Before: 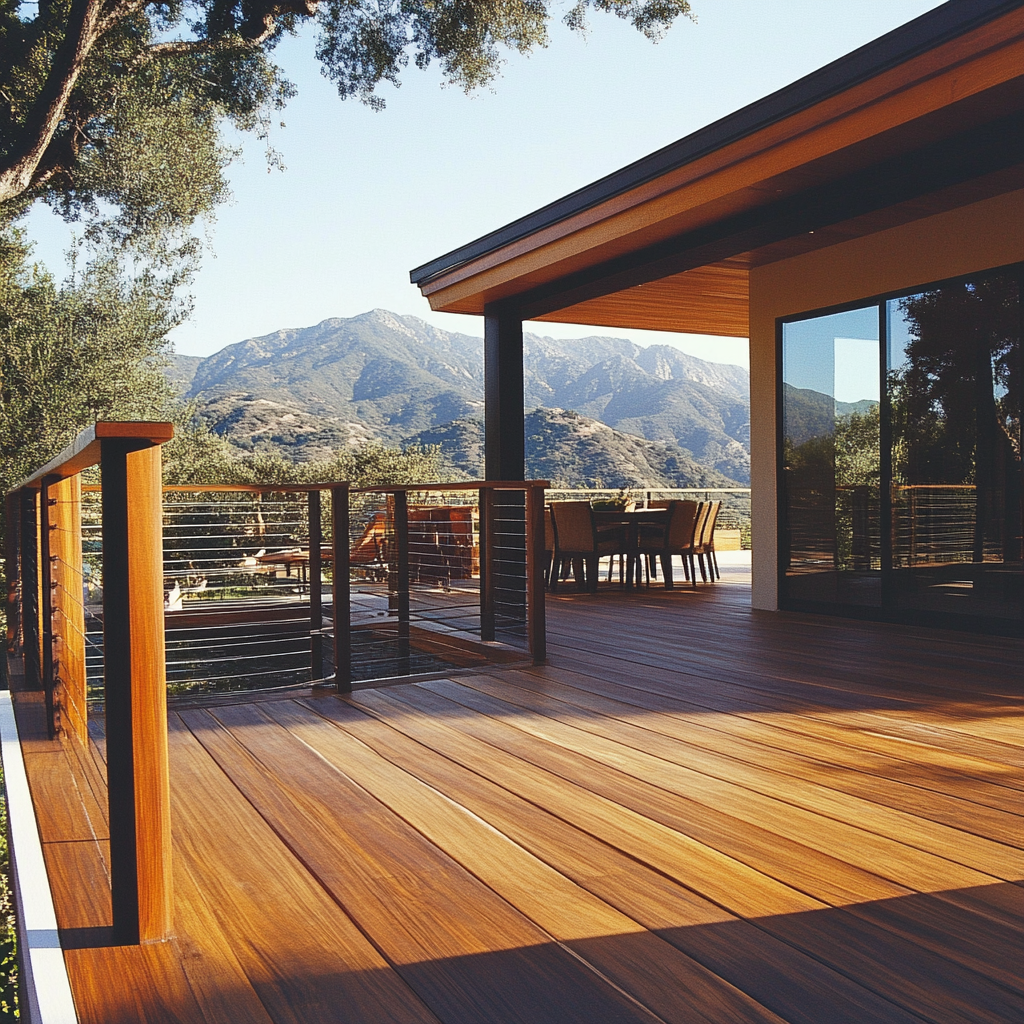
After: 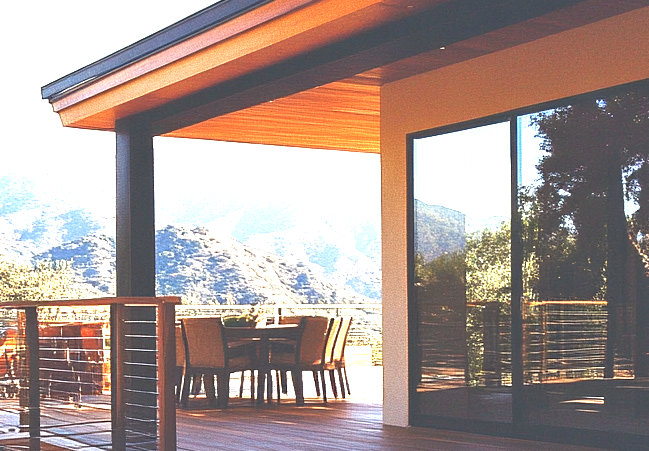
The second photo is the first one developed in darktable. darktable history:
exposure: exposure 1.994 EV, compensate exposure bias true, compensate highlight preservation false
crop: left 36.051%, top 18.031%, right 0.542%, bottom 37.913%
